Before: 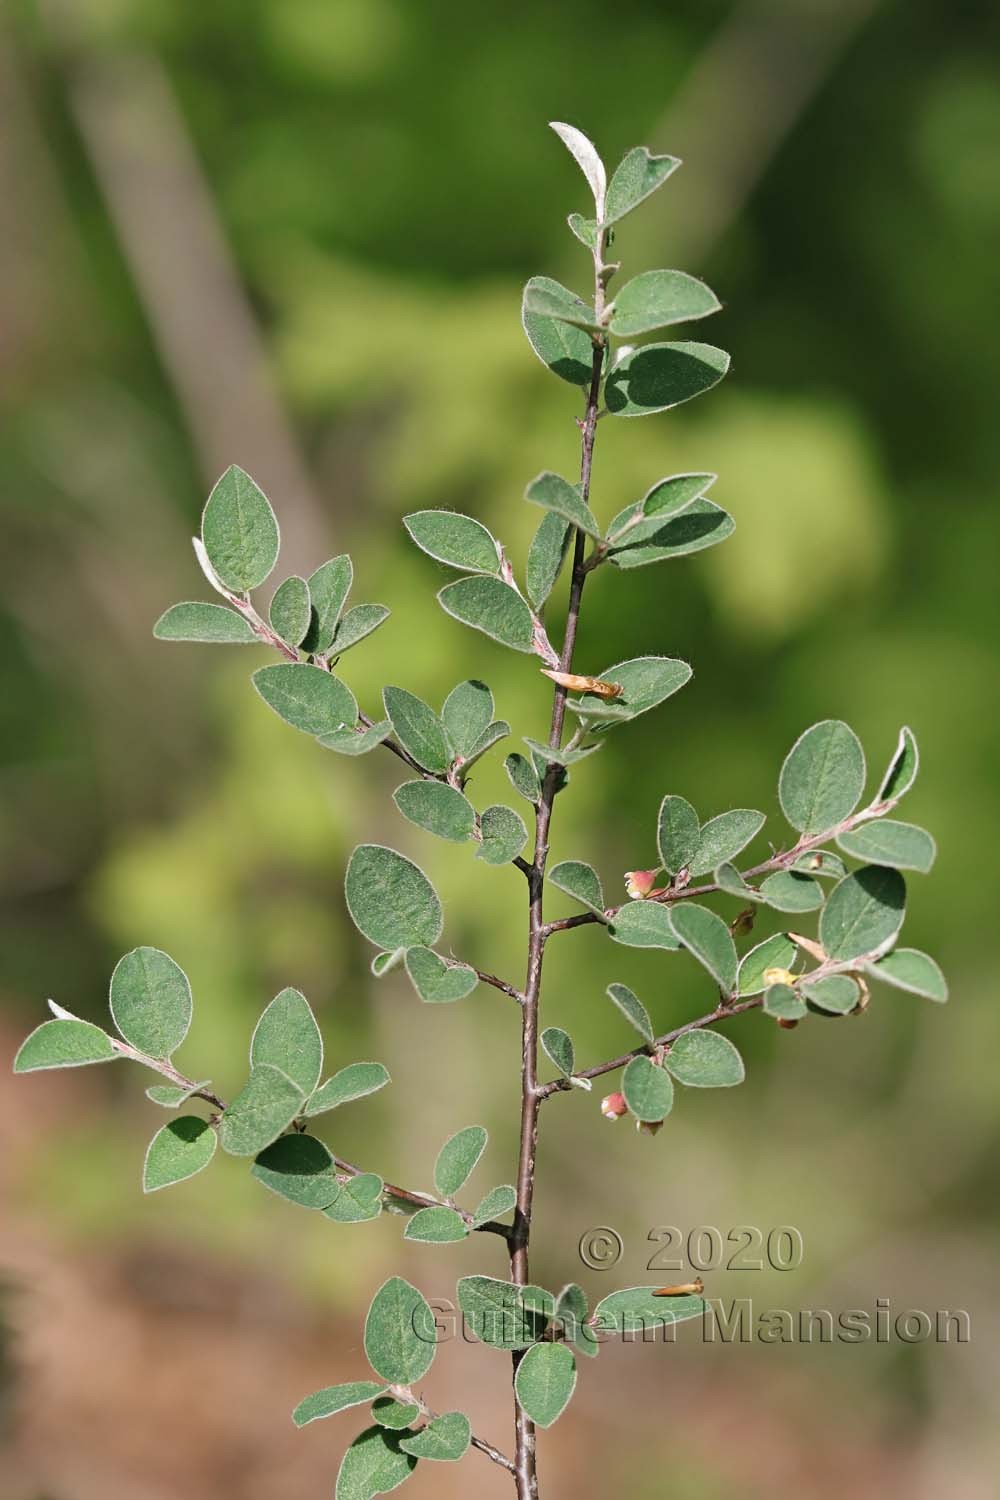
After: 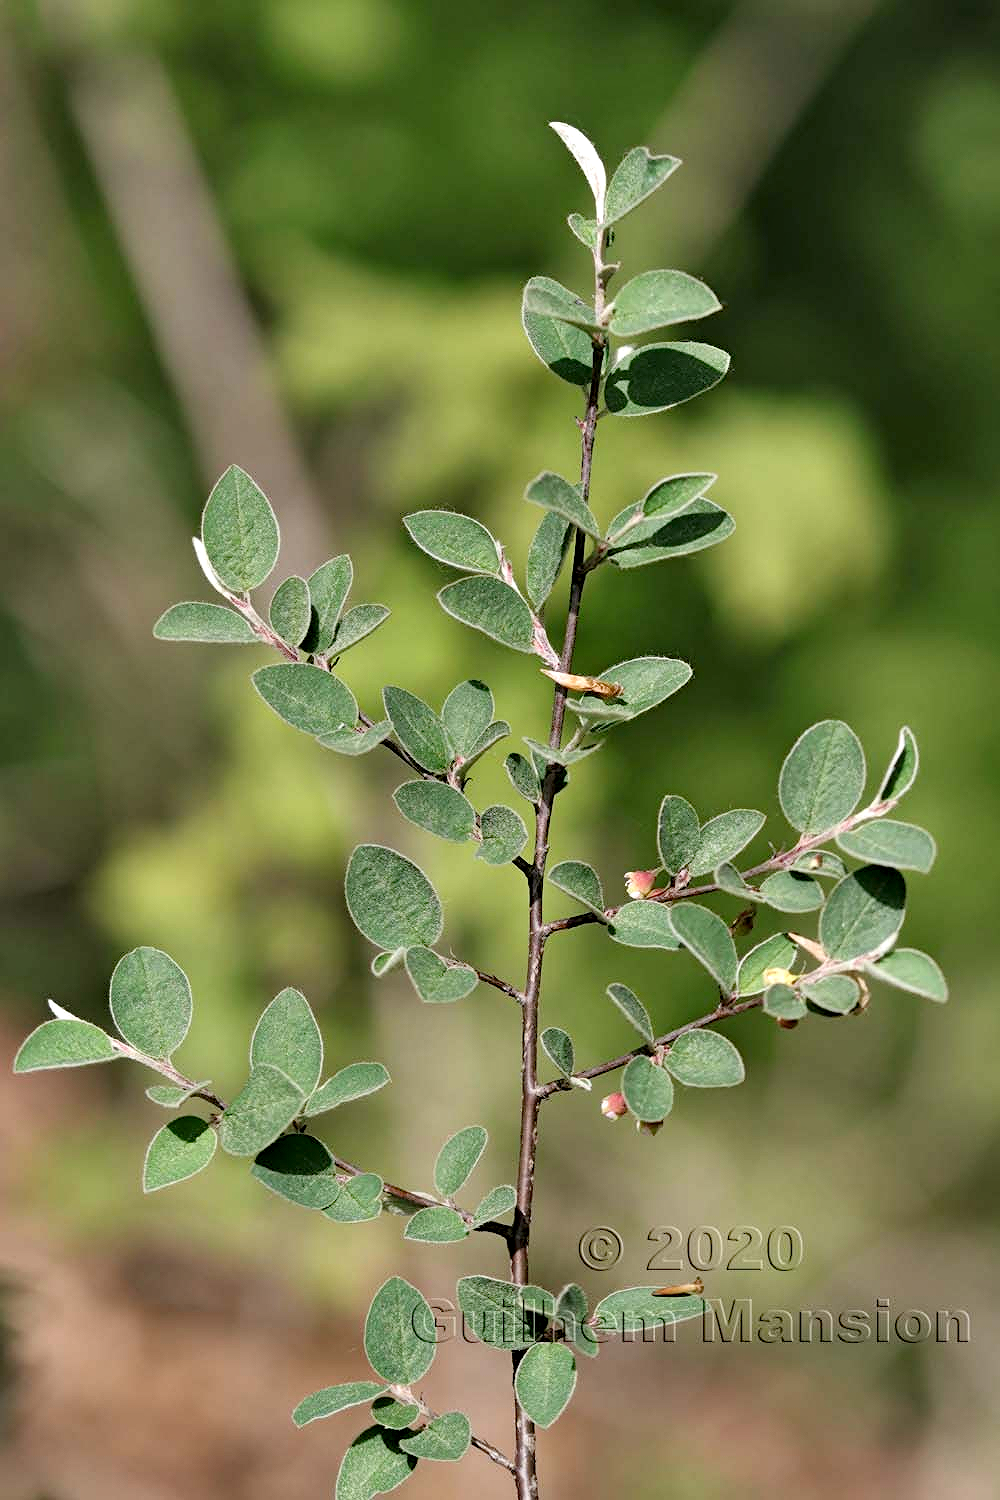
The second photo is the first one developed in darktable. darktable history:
diffuse or sharpen "deblur": iterations 25, radius span 10, edge sensitivity 3, edge threshold 1, 1st order anisotropy 100%, 3rd order anisotropy 100%, 1st order speed -25%, 2nd order speed 12.5%, 3rd order speed -50%, 4th order speed 25%
diffuse or sharpen "sharpen": edge sensitivity 1, 1st order anisotropy 100%, 2nd order anisotropy 100%, 3rd order anisotropy 100%, 4th order anisotropy 100%, 1st order speed -25%, 2nd order speed -25%, 3rd order speed -29.87%, 4th order speed -30.13%
contrast equalizer "1": y [[0.514, 0.573, 0.581, 0.508, 0.5, 0.5], [0.5 ×6], [0.5 ×6], [0 ×6], [0 ×6]]
